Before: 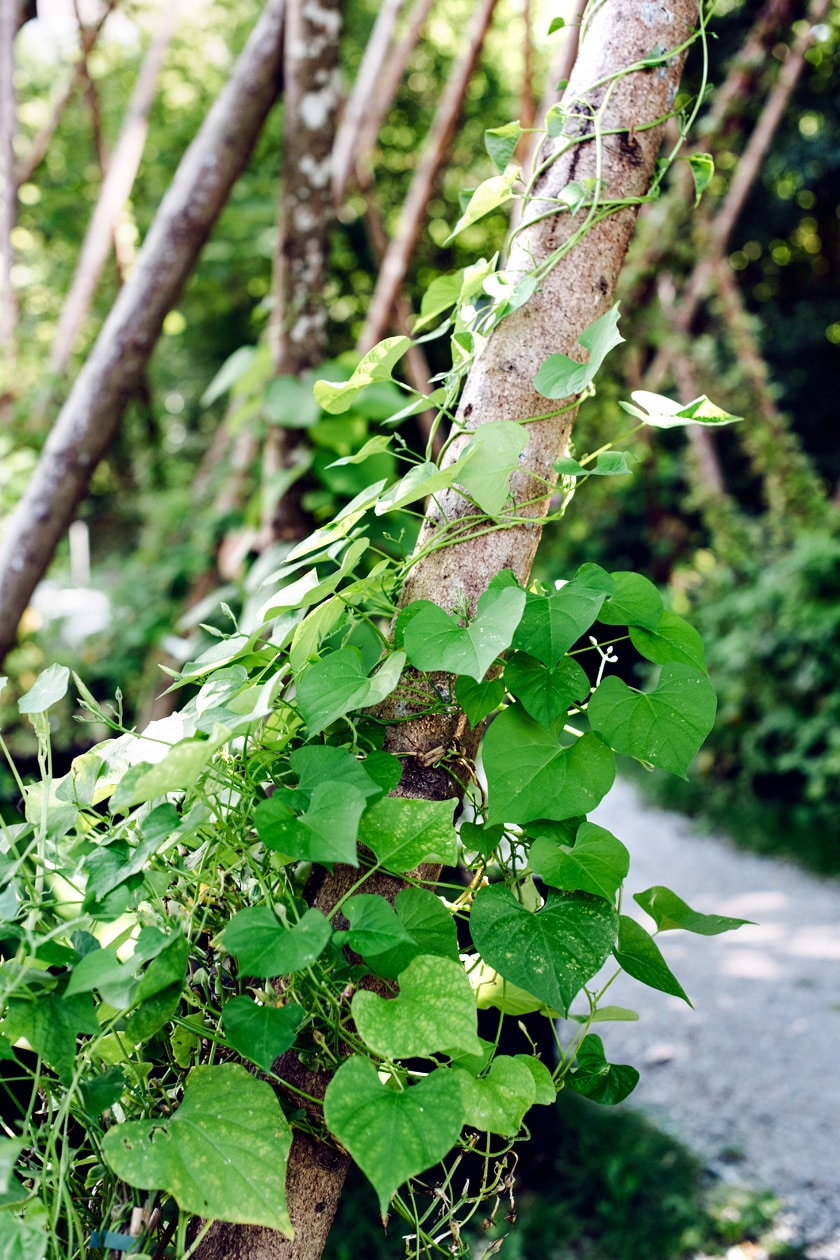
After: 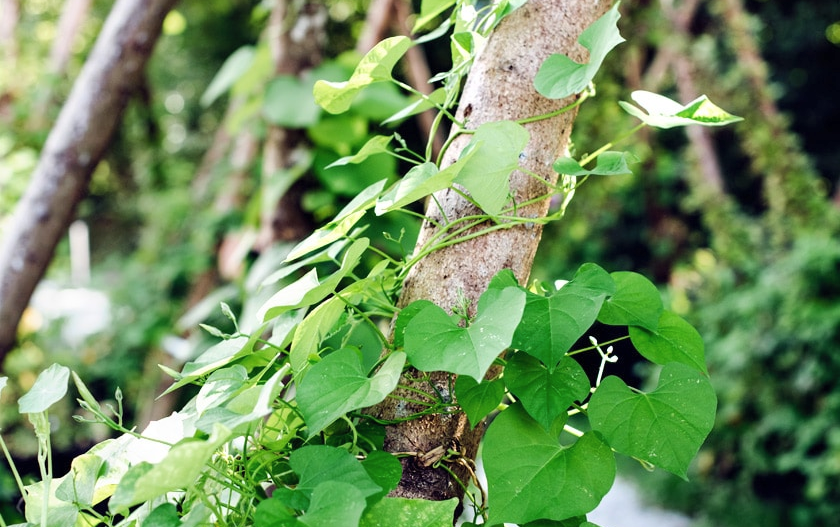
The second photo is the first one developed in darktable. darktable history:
contrast brightness saturation: contrast 0.05, brightness 0.06, saturation 0.01
color balance: on, module defaults
white balance: emerald 1
crop and rotate: top 23.84%, bottom 34.294%
